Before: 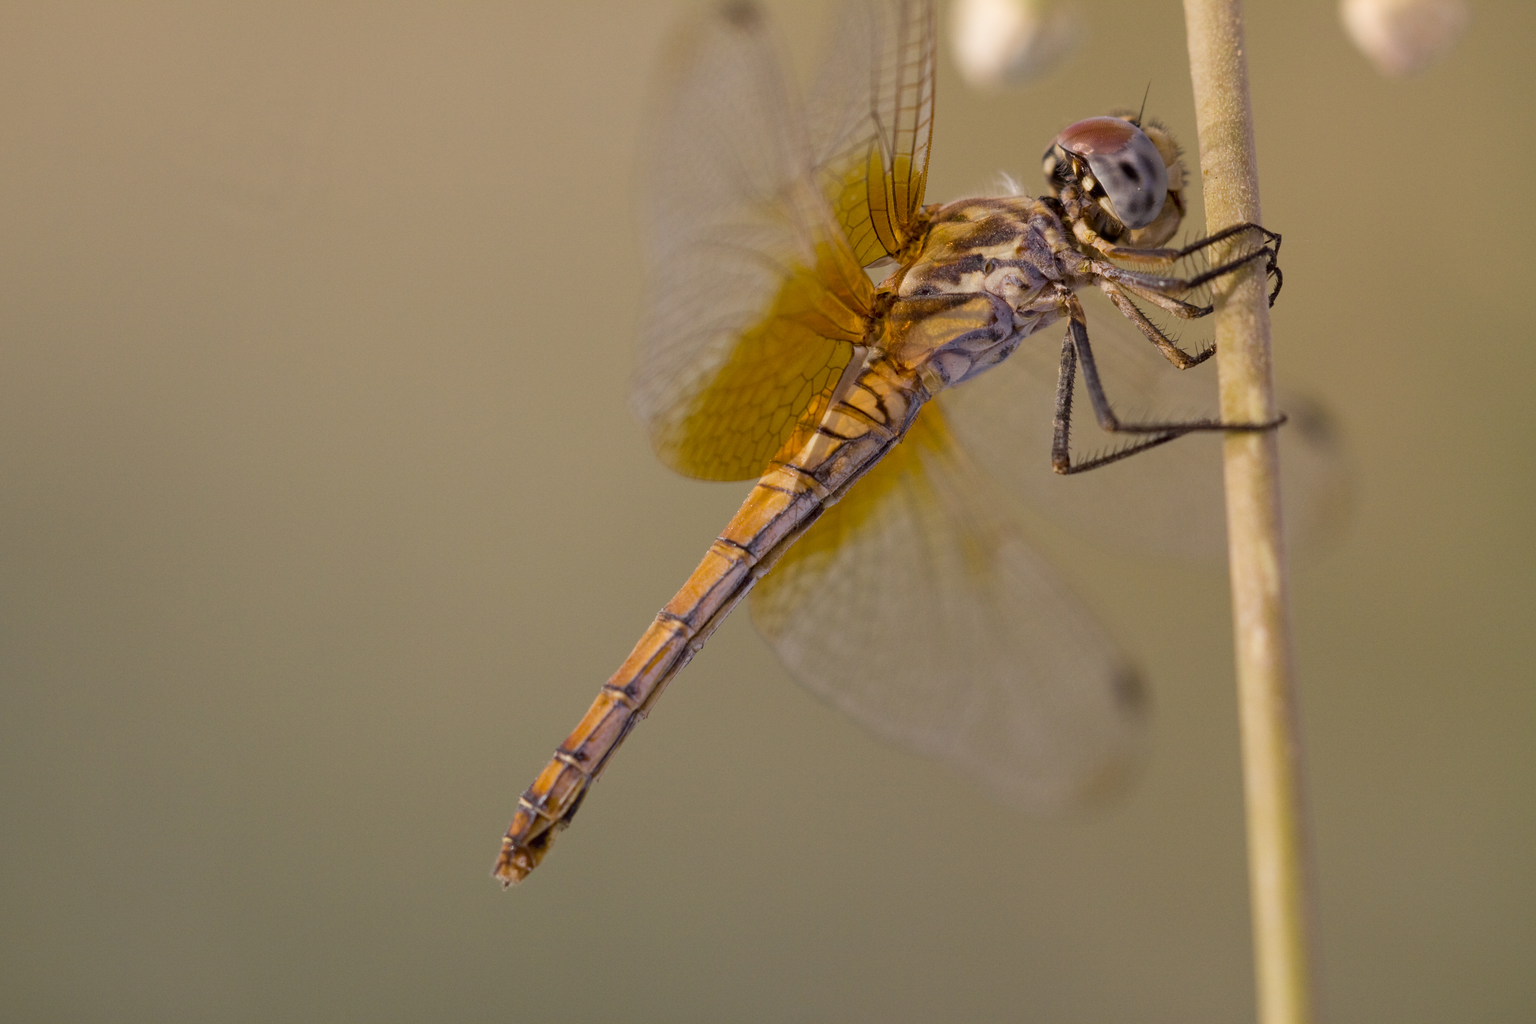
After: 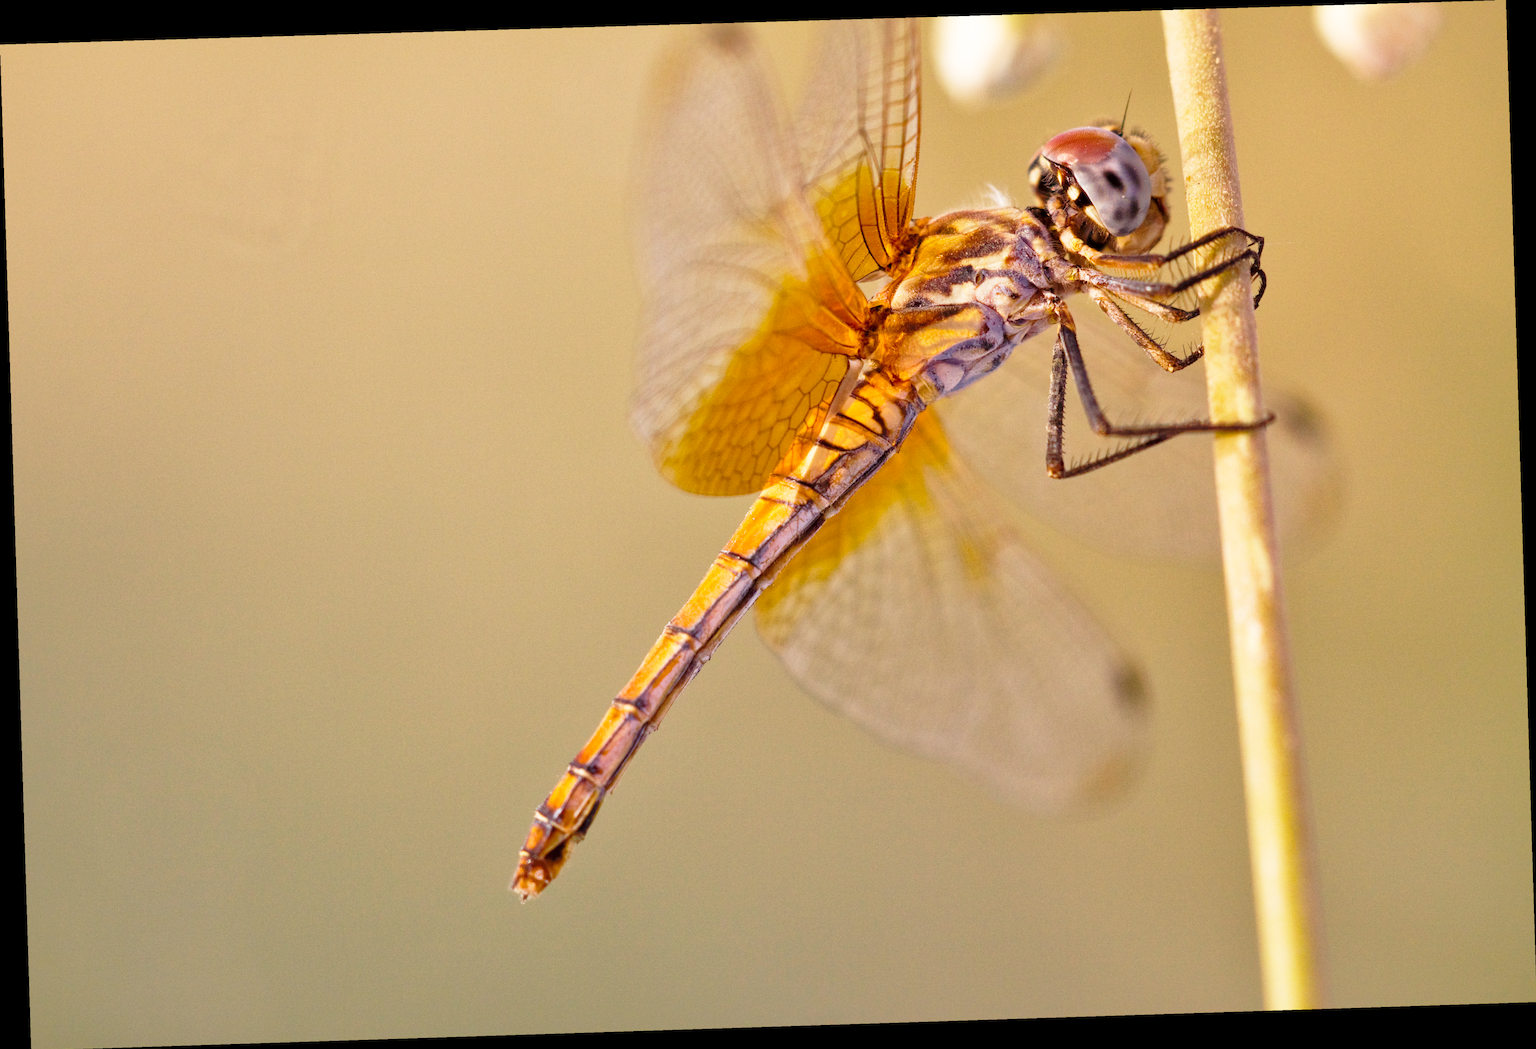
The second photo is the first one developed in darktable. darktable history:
rotate and perspective: rotation -1.77°, lens shift (horizontal) 0.004, automatic cropping off
base curve: curves: ch0 [(0, 0) (0.026, 0.03) (0.109, 0.232) (0.351, 0.748) (0.669, 0.968) (1, 1)], preserve colors none
shadows and highlights: on, module defaults
